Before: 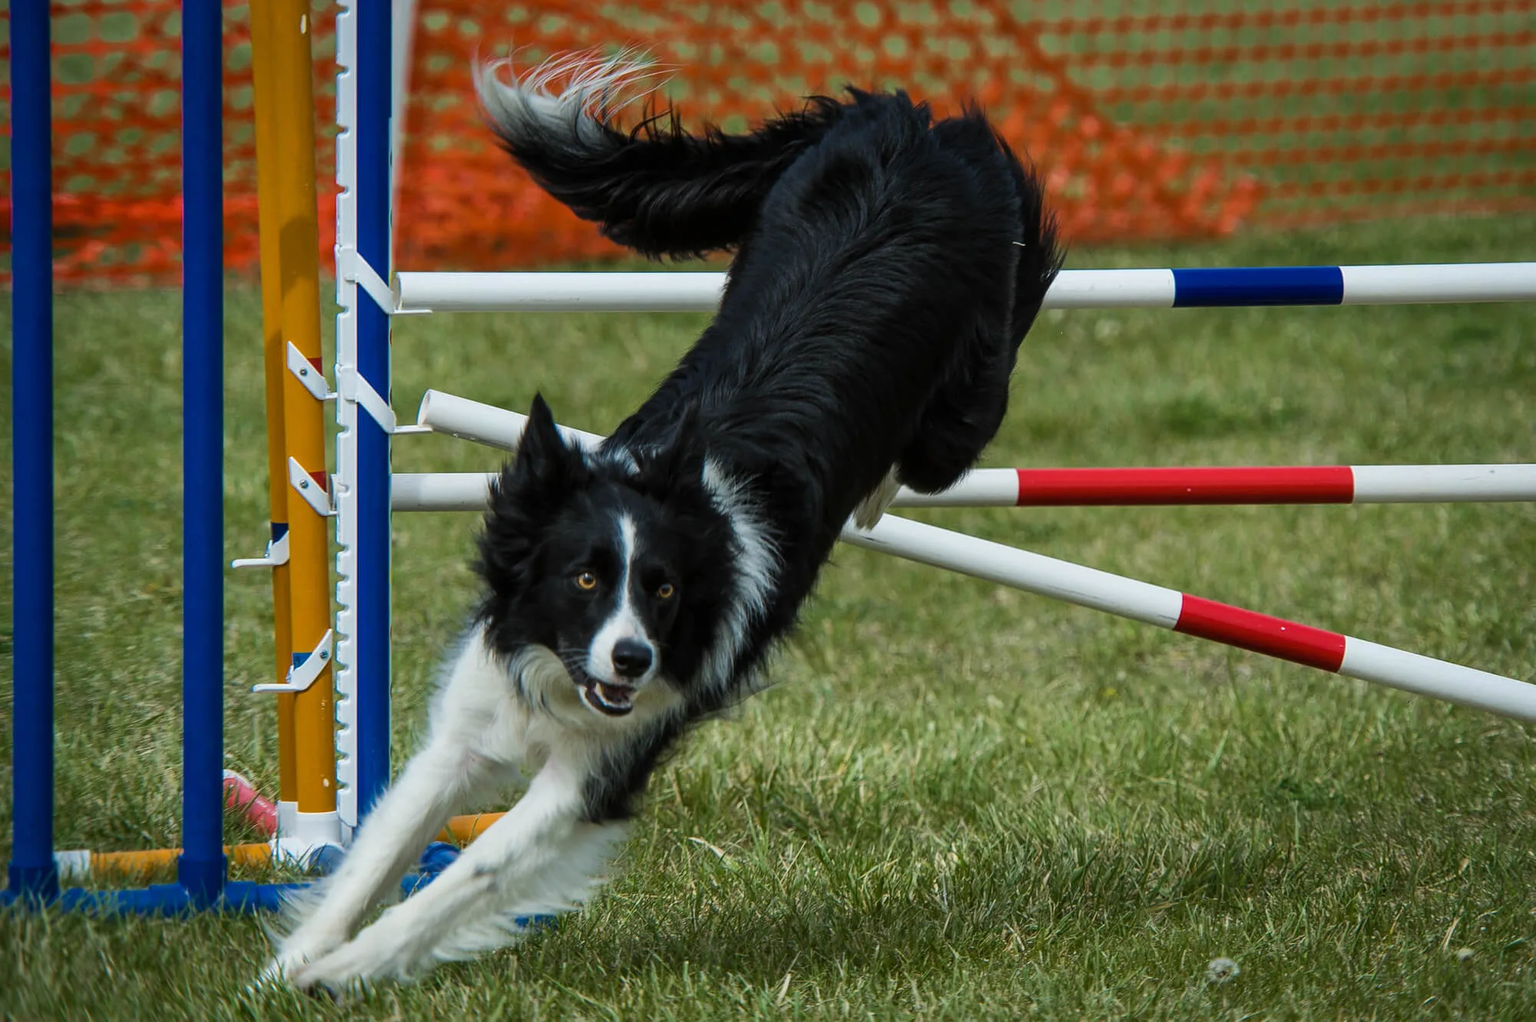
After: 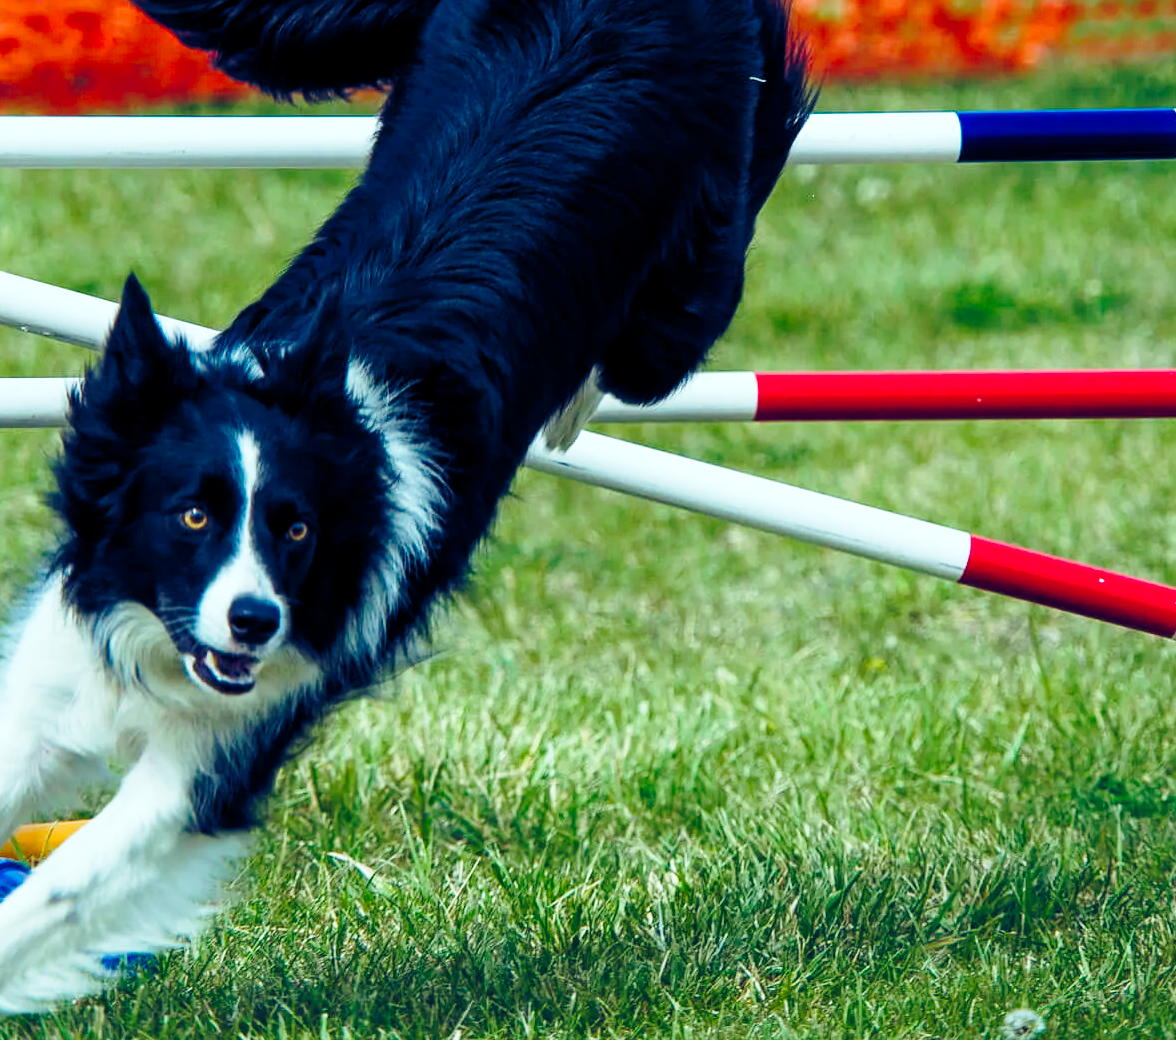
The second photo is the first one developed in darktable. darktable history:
crop and rotate: left 28.464%, top 17.902%, right 12.722%, bottom 3.916%
color balance rgb: shadows lift › chroma 1.264%, shadows lift › hue 257.92°, highlights gain › luminance 15.367%, highlights gain › chroma 3.943%, highlights gain › hue 208.24°, global offset › chroma 0.247%, global offset › hue 256.9°, perceptual saturation grading › global saturation 20%, perceptual saturation grading › highlights -24.902%, perceptual saturation grading › shadows 49.307%, global vibrance 9.758%
base curve: curves: ch0 [(0, 0) (0.028, 0.03) (0.121, 0.232) (0.46, 0.748) (0.859, 0.968) (1, 1)], preserve colors none
